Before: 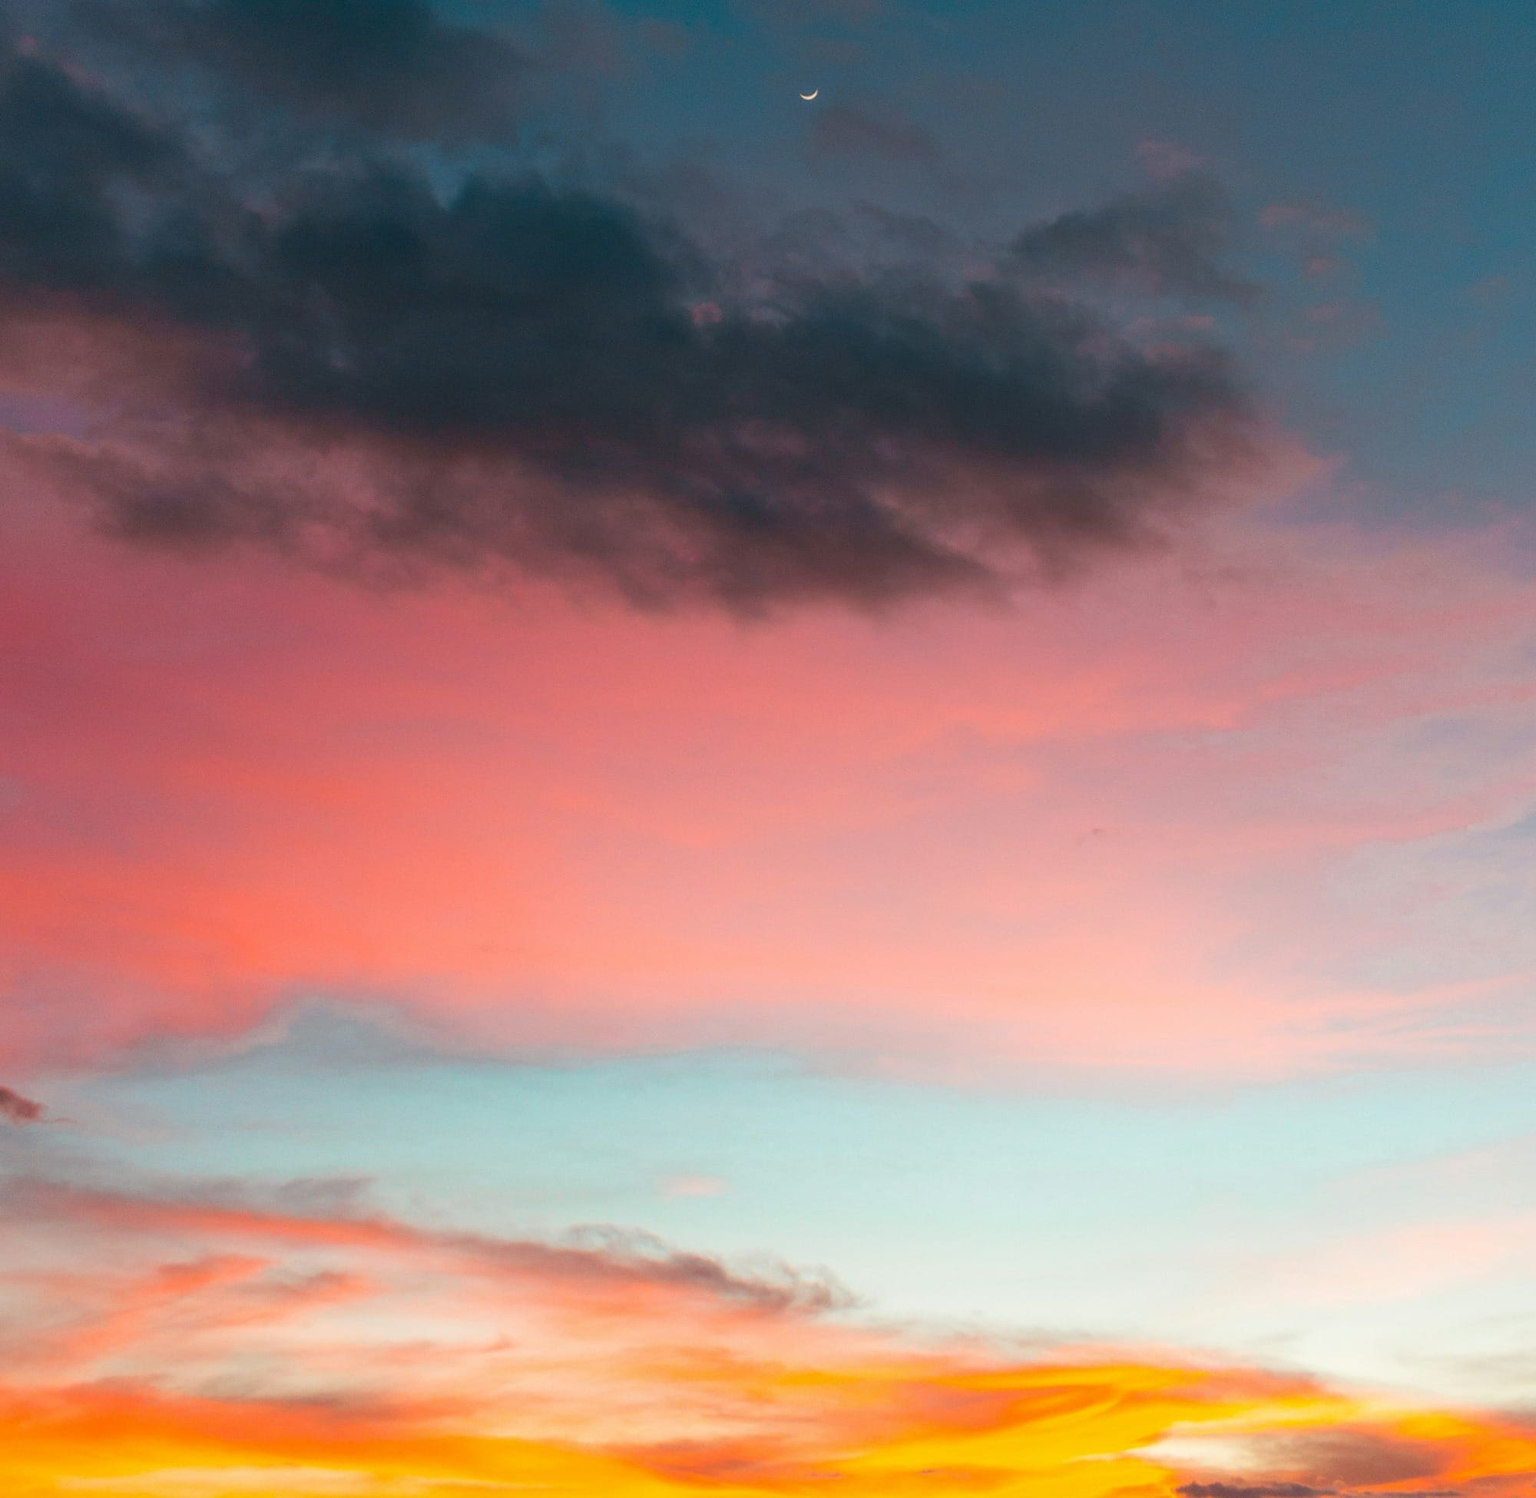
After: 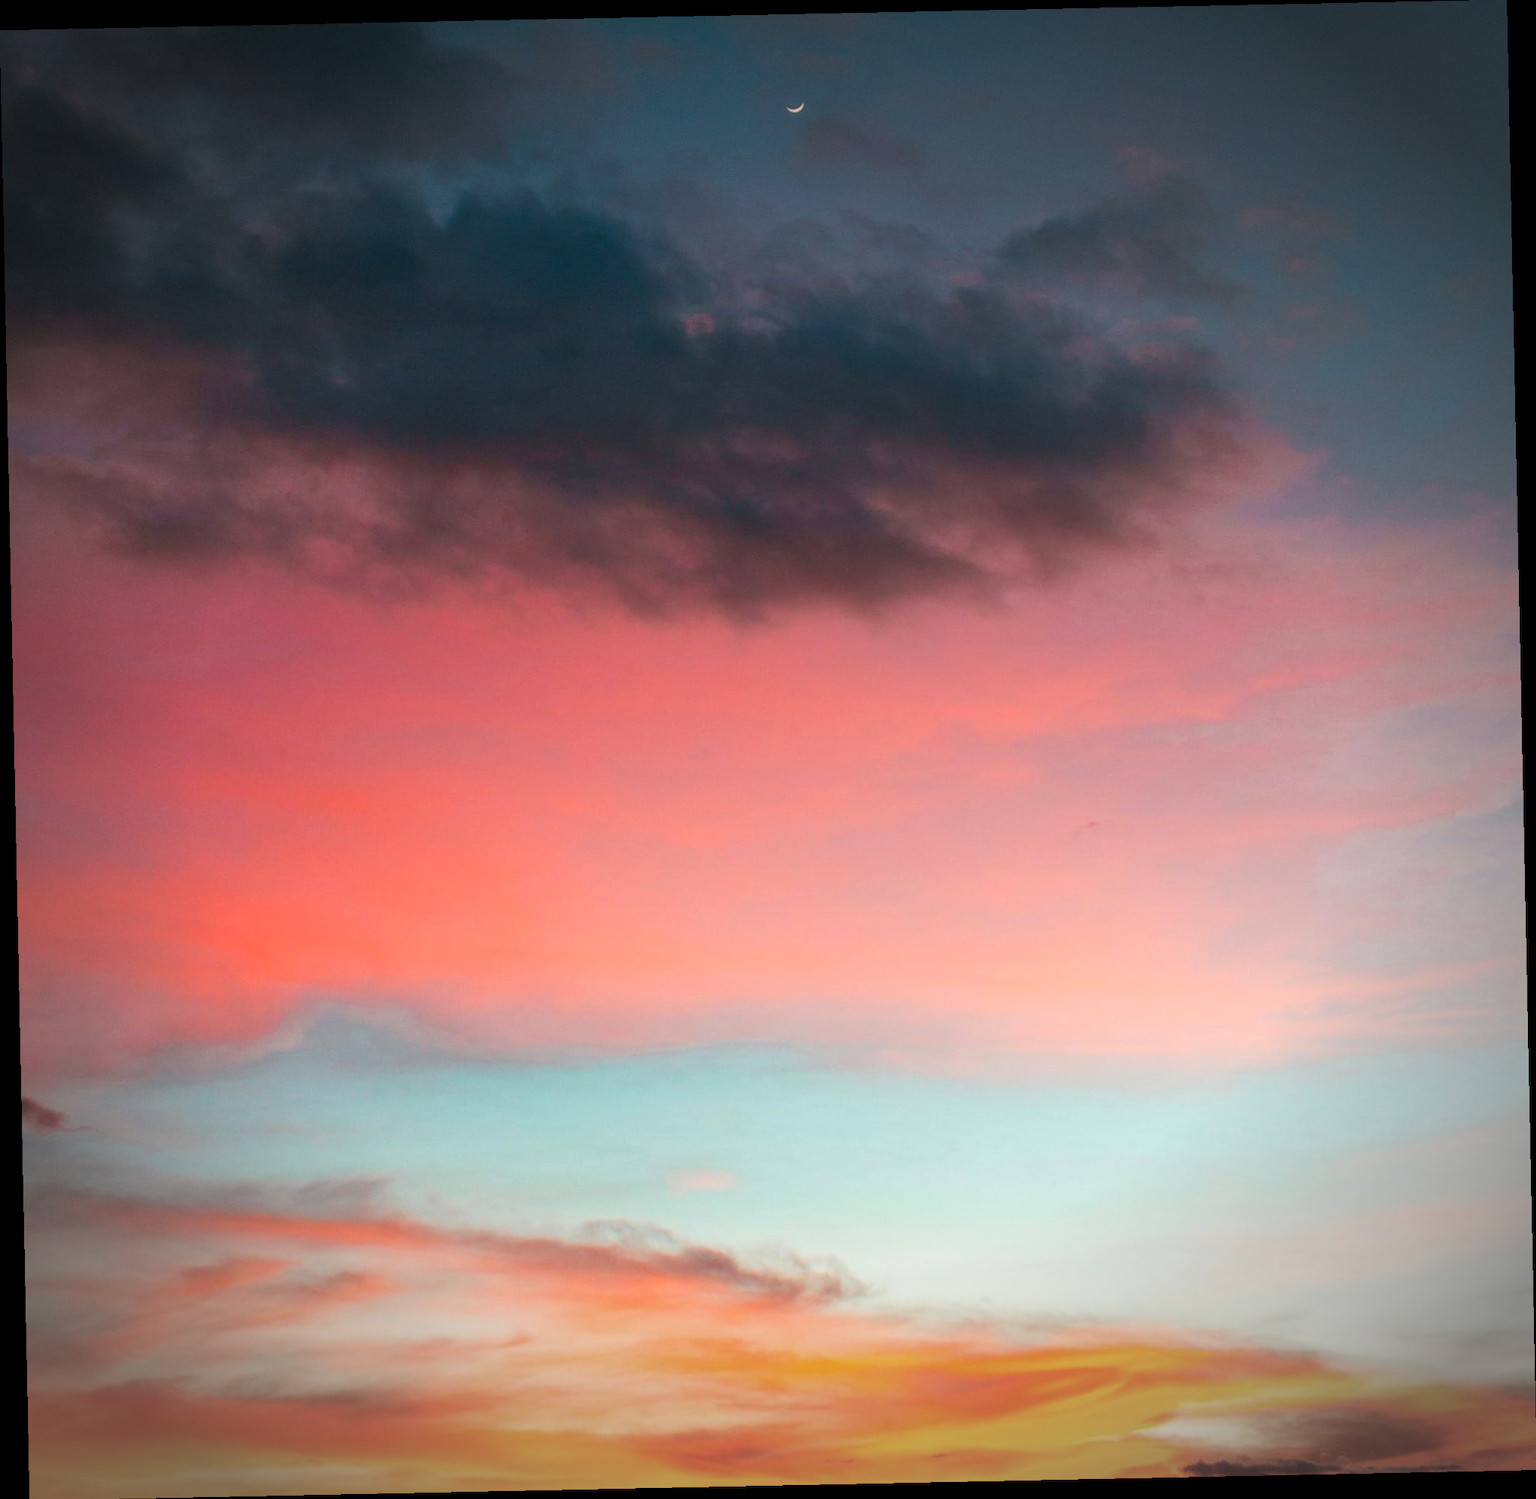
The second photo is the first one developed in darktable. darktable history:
contrast brightness saturation: saturation 0.13
rotate and perspective: rotation -1.17°, automatic cropping off
vignetting: fall-off start 75%, brightness -0.692, width/height ratio 1.084
white balance: emerald 1
